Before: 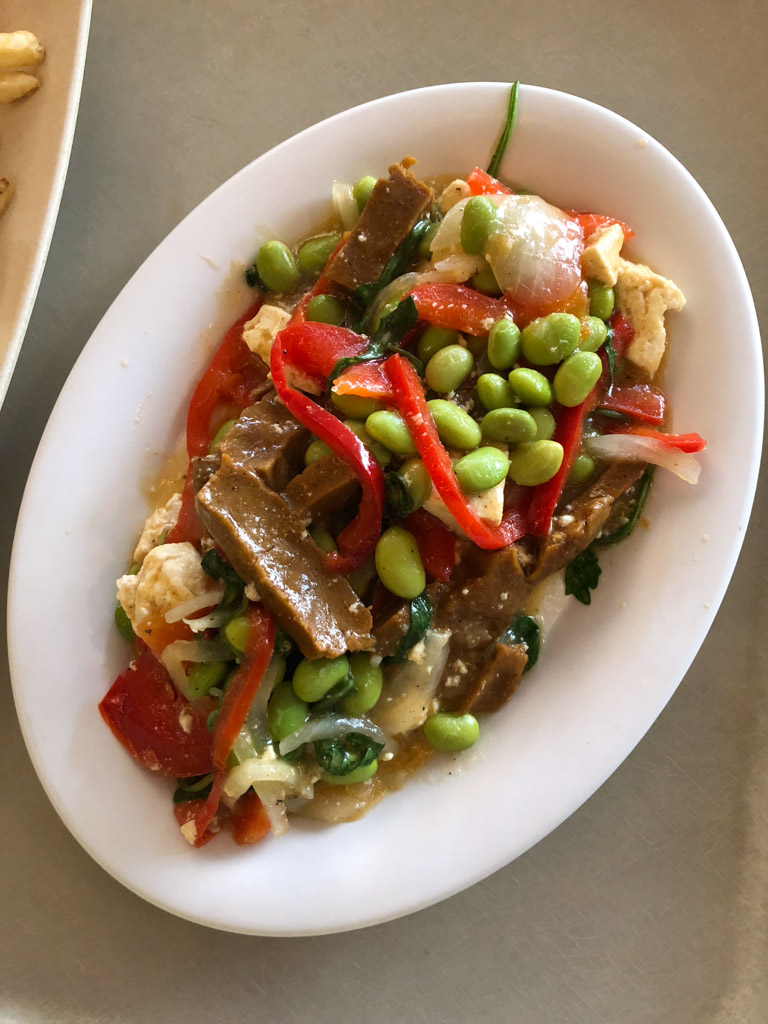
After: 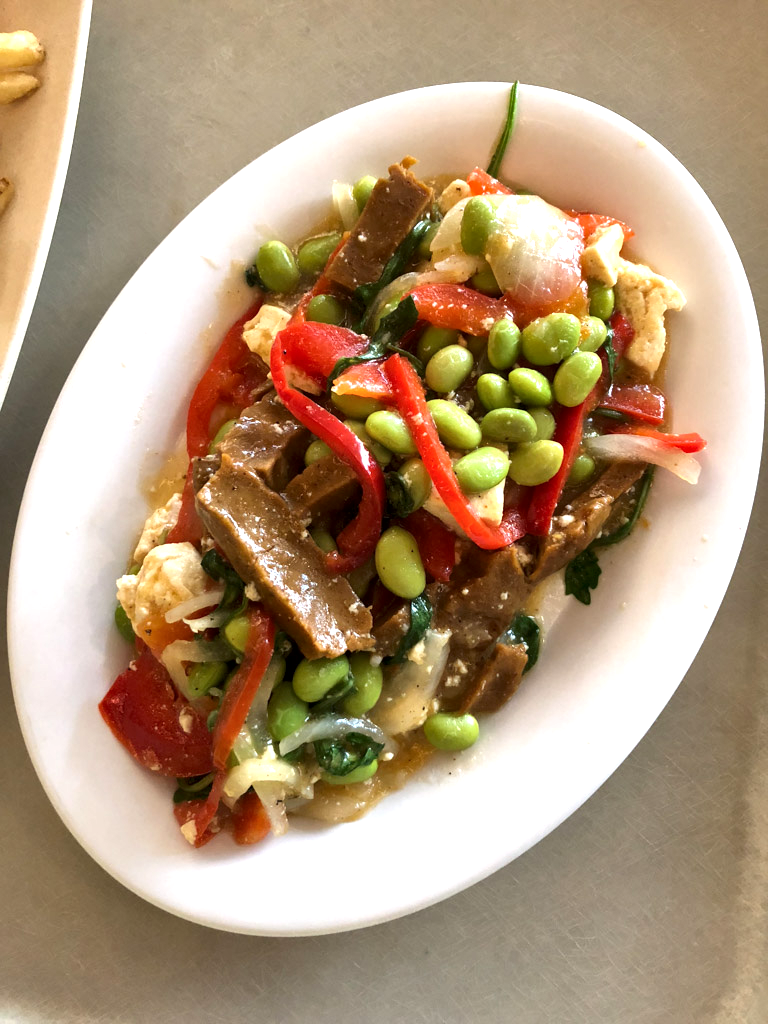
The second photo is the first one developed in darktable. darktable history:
local contrast: mode bilateral grid, contrast 20, coarseness 50, detail 150%, midtone range 0.2
exposure: black level correction 0, exposure 0.5 EV, compensate highlight preservation false
